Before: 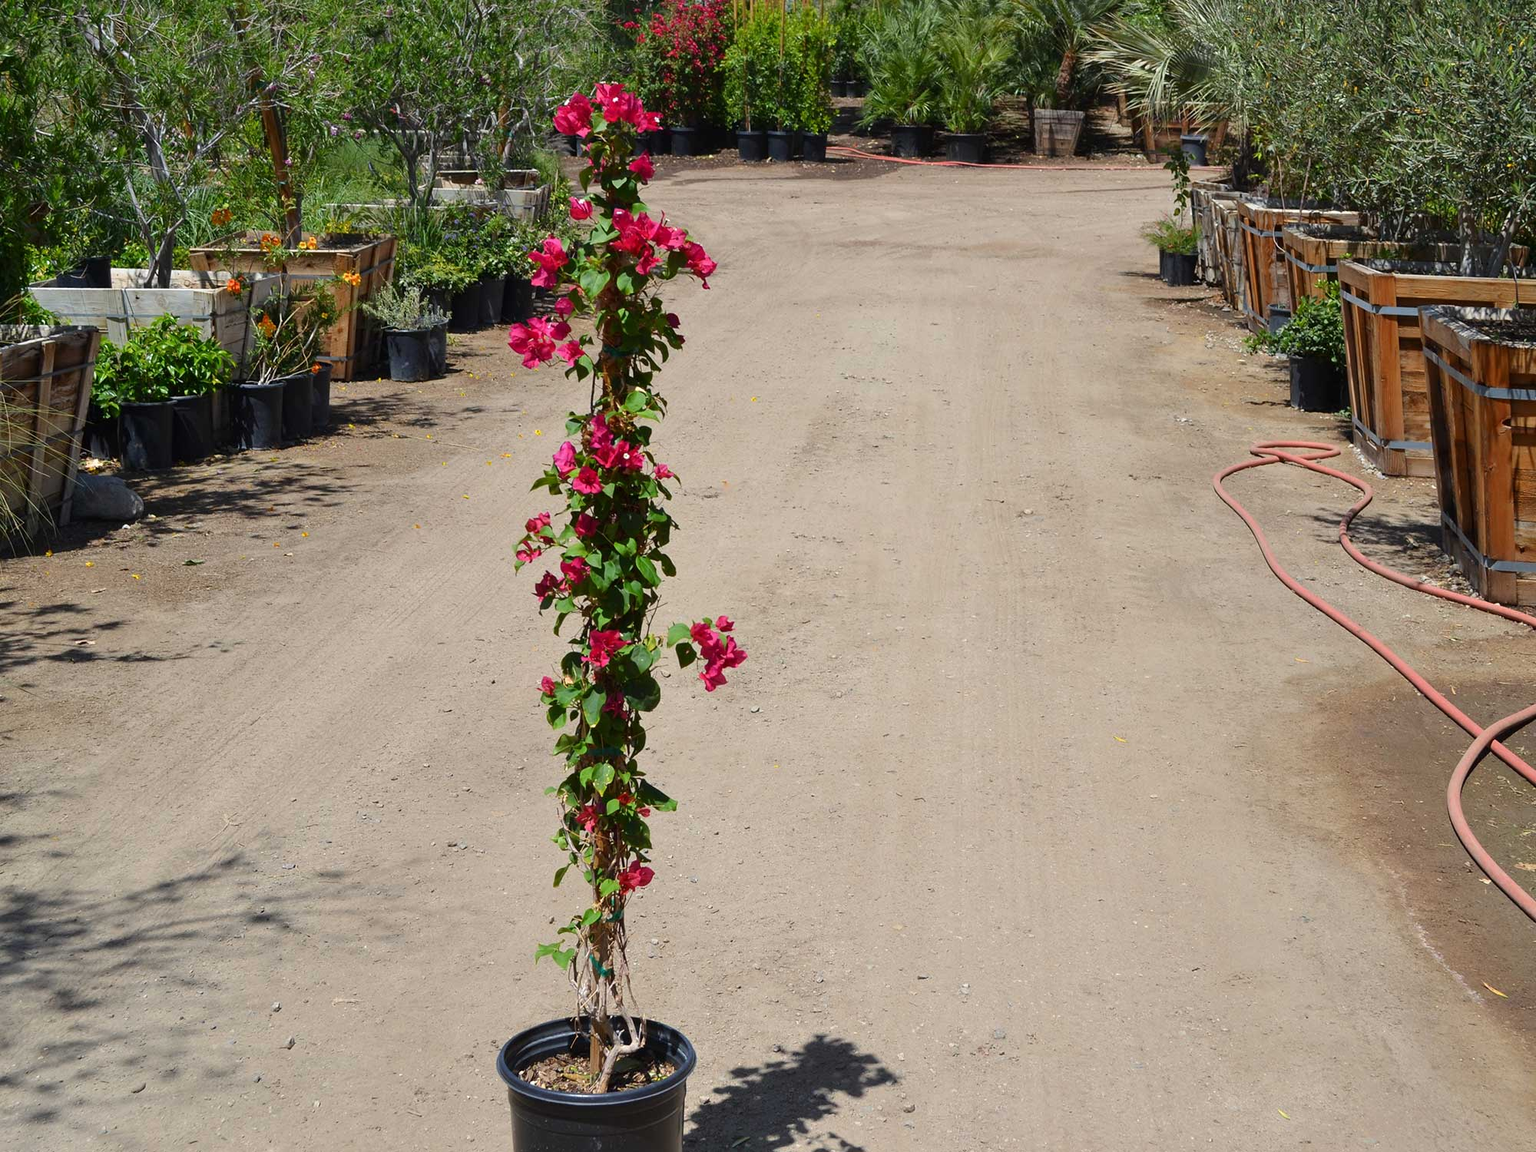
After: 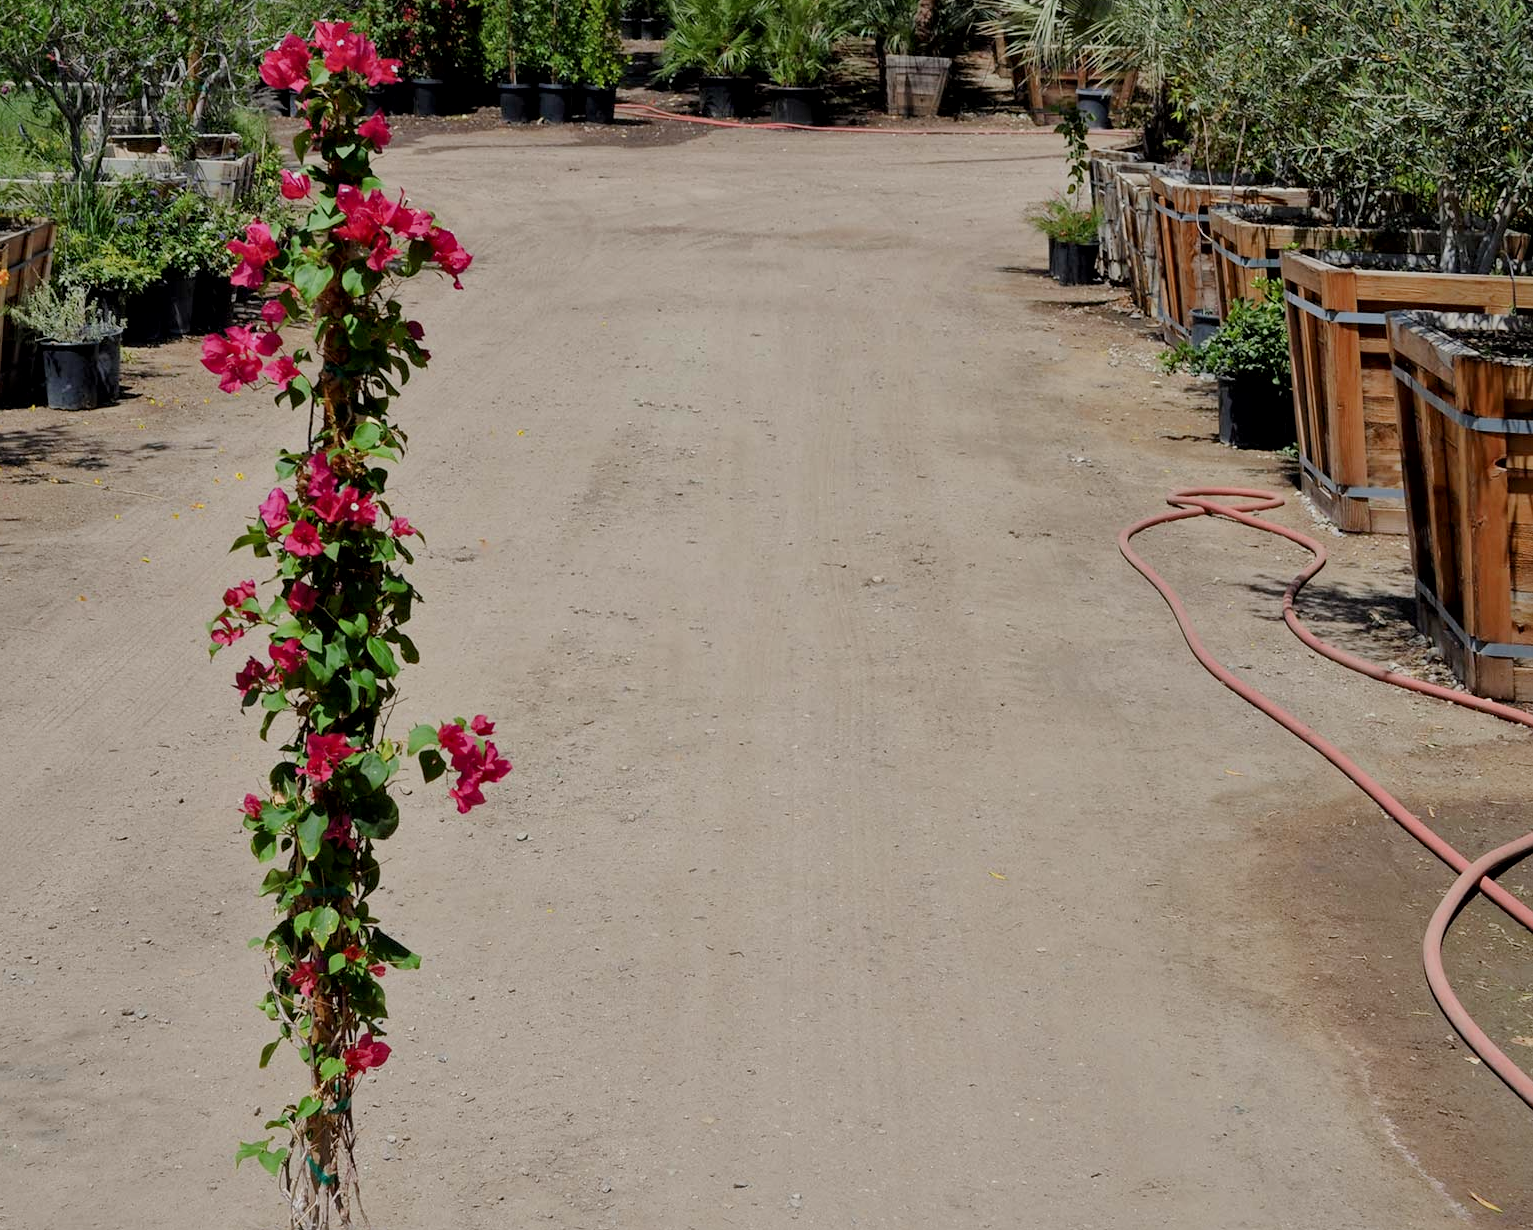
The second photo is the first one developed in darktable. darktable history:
local contrast: mode bilateral grid, contrast 20, coarseness 50, detail 148%, midtone range 0.2
filmic rgb: black relative exposure -6.59 EV, white relative exposure 4.71 EV, hardness 3.13, contrast 0.805
crop: left 23.095%, top 5.827%, bottom 11.854%
